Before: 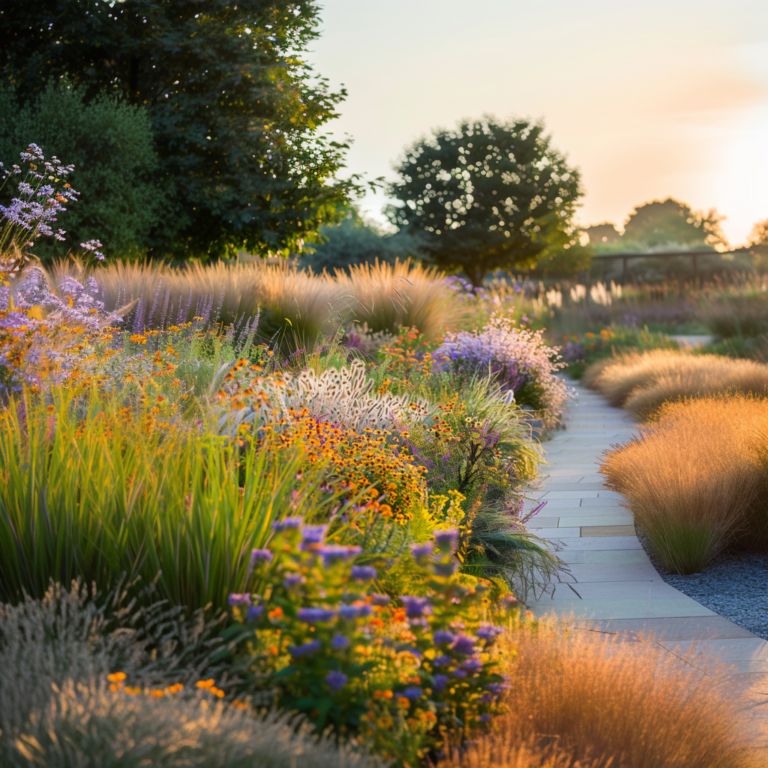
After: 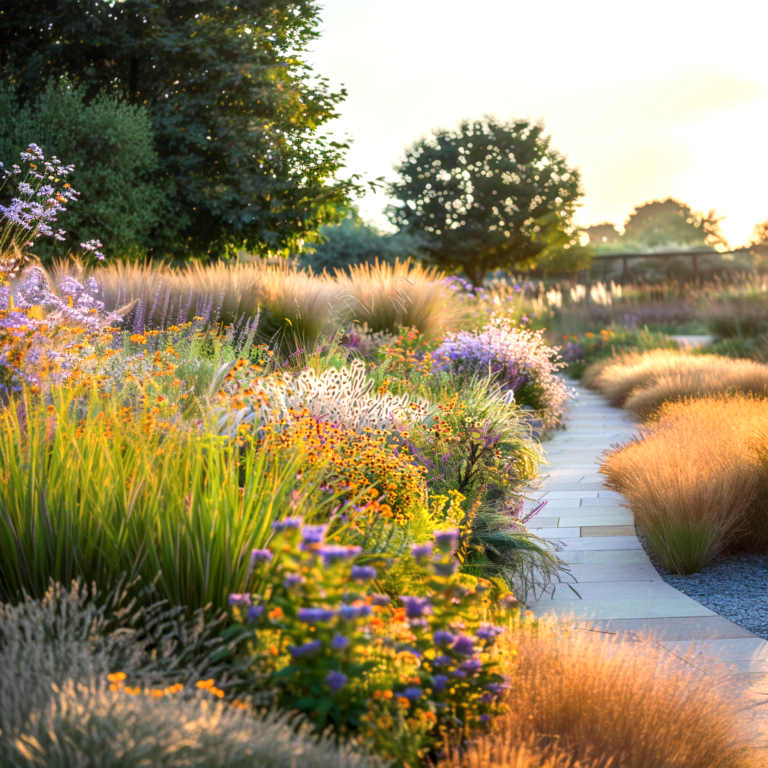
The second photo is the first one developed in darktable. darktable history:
local contrast: on, module defaults
exposure: black level correction 0, exposure 0.5 EV, compensate exposure bias true, compensate highlight preservation false
